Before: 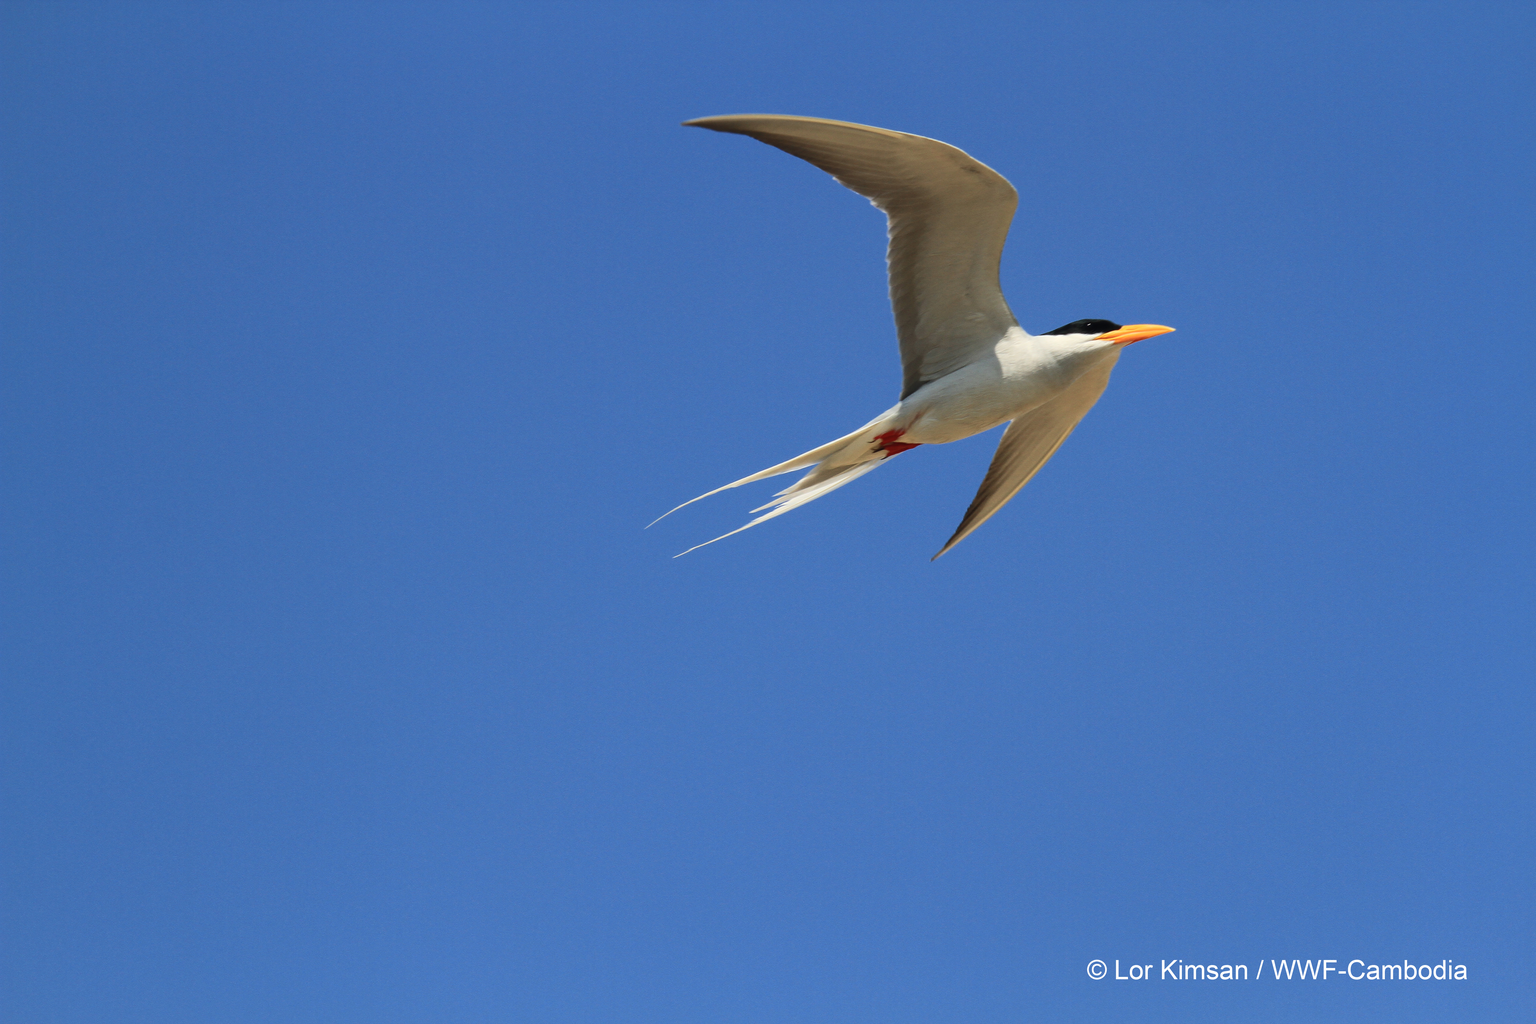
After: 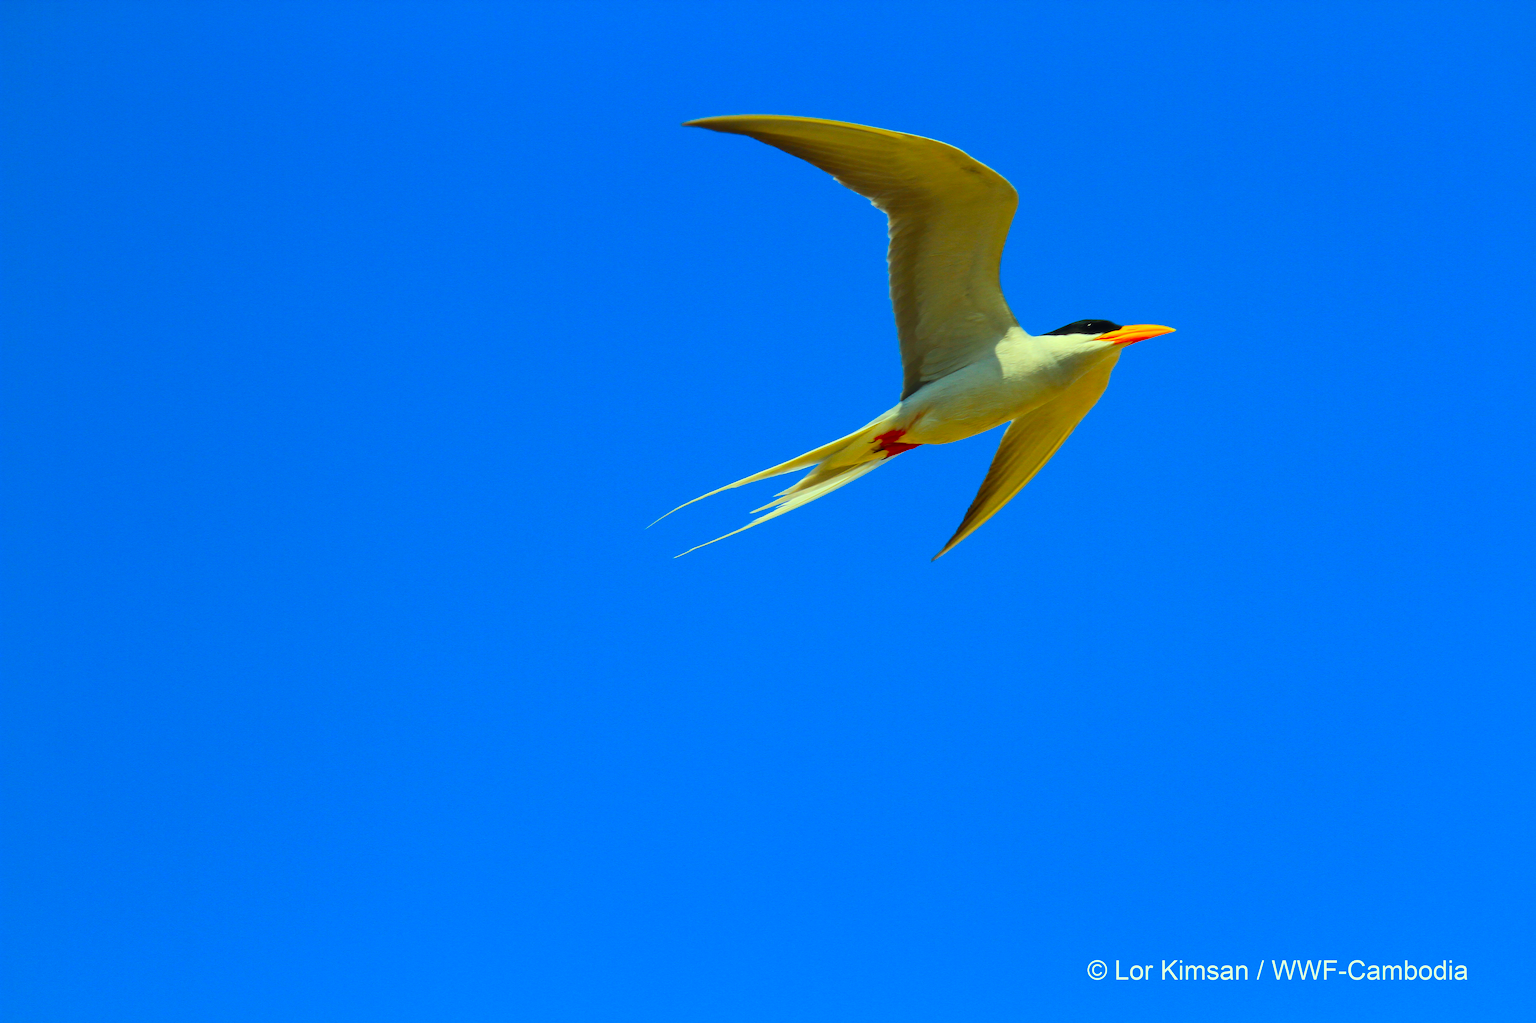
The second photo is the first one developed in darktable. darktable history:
color balance rgb: perceptual saturation grading › global saturation 30.78%, global vibrance 10.911%
crop: bottom 0.077%
color correction: highlights a* -11.02, highlights b* 9.94, saturation 1.71
